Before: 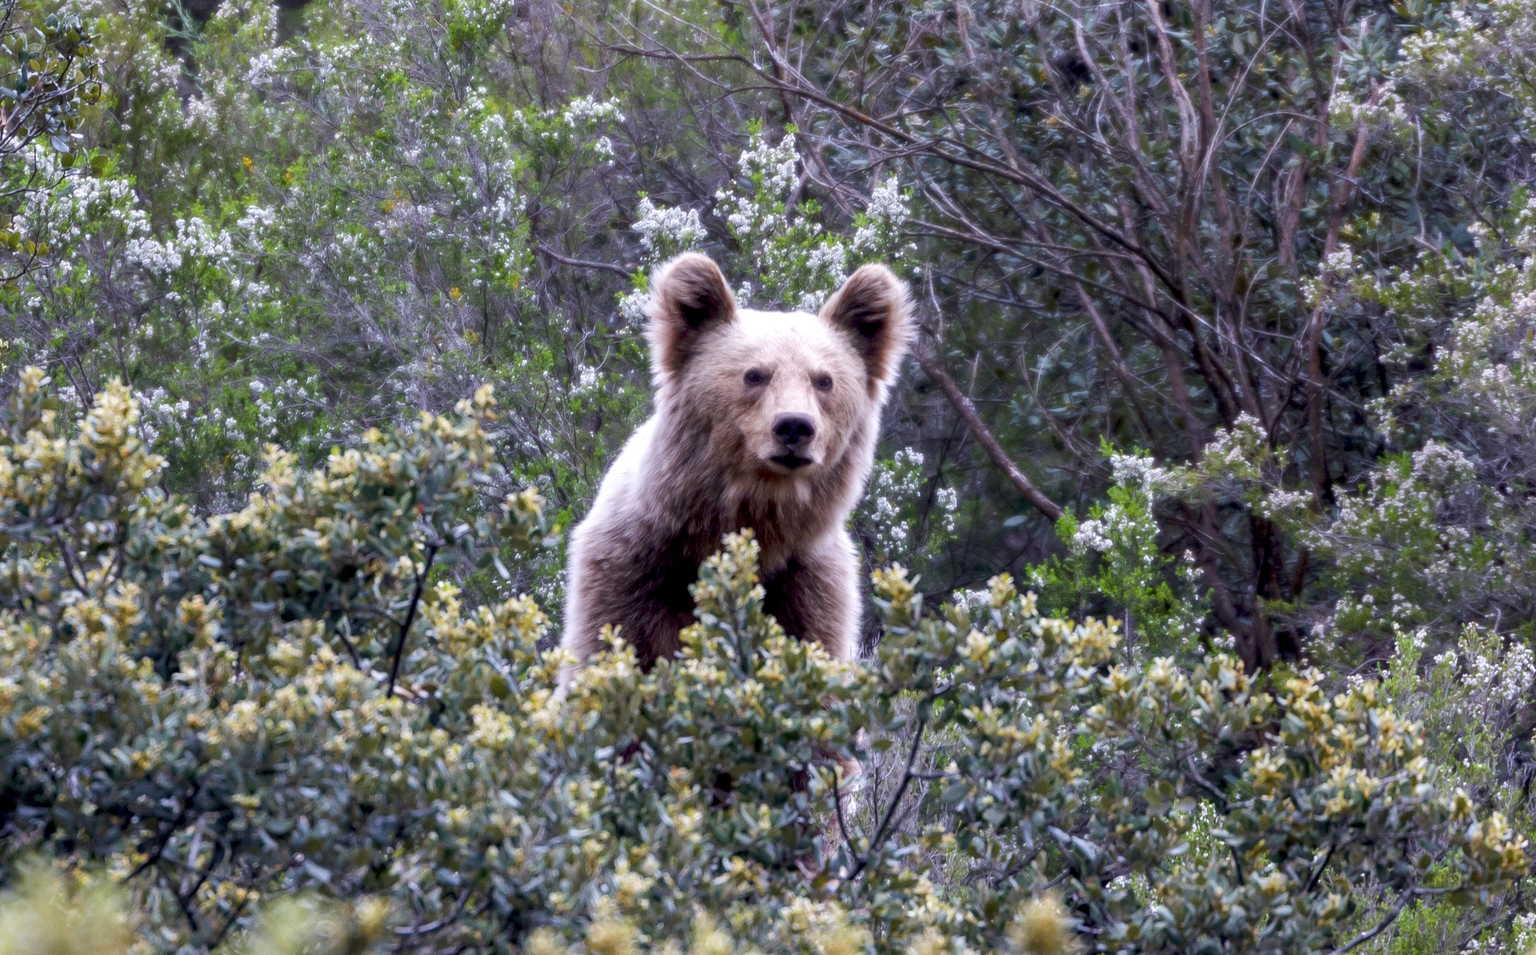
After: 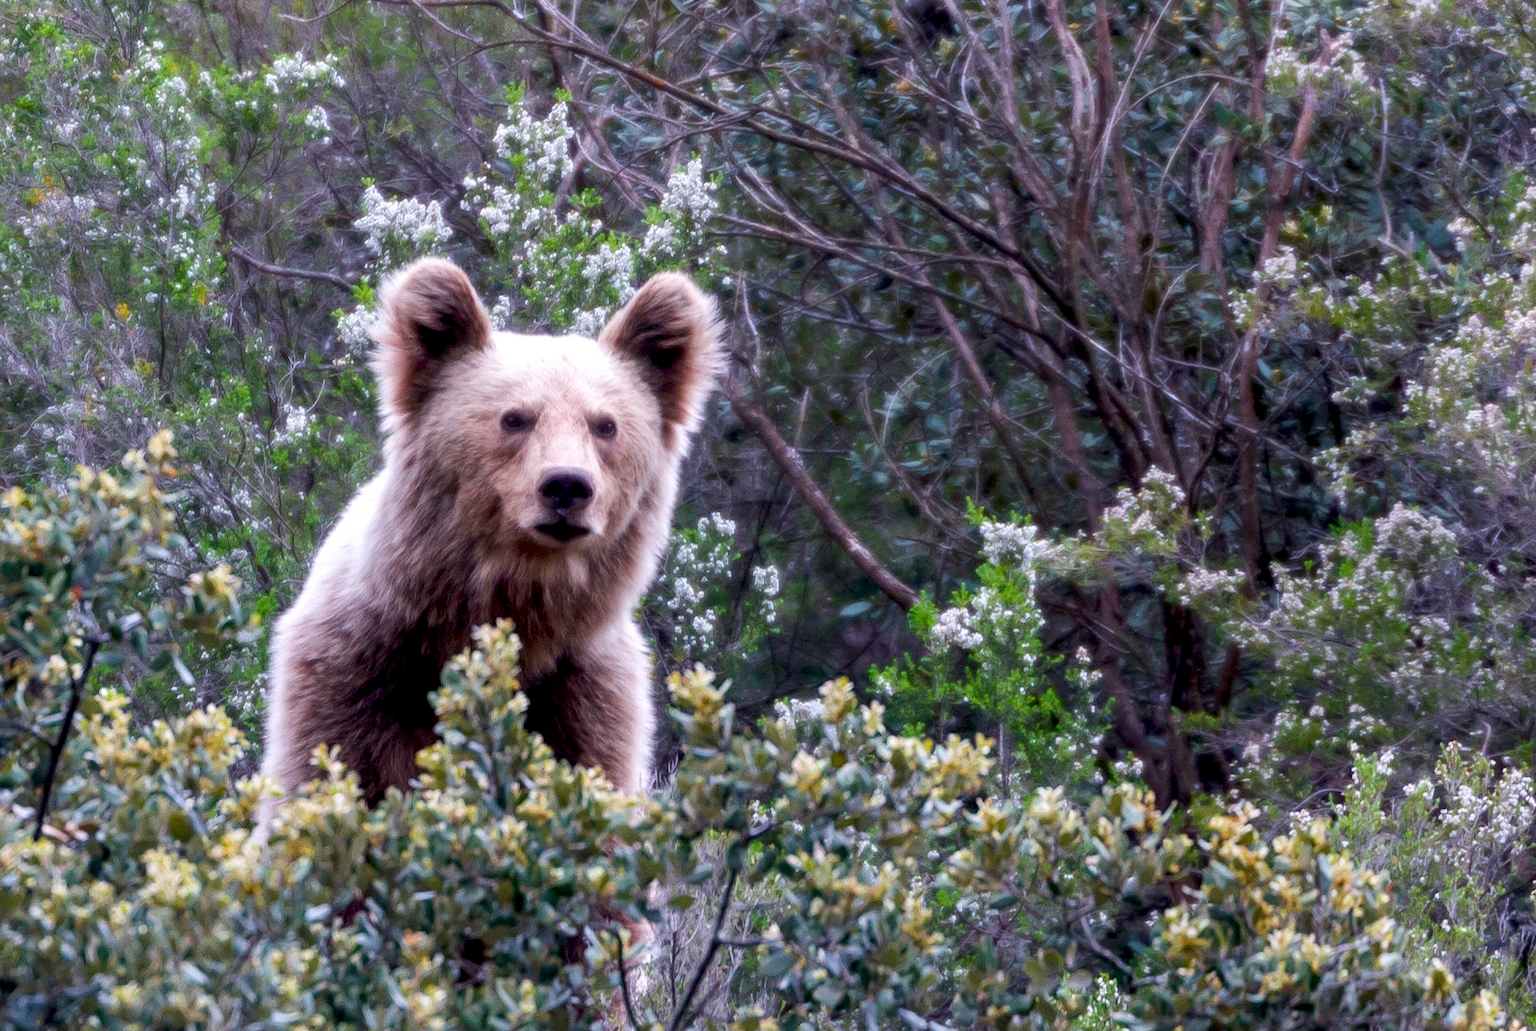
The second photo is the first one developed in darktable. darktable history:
crop: left 23.563%, top 5.863%, bottom 11.62%
